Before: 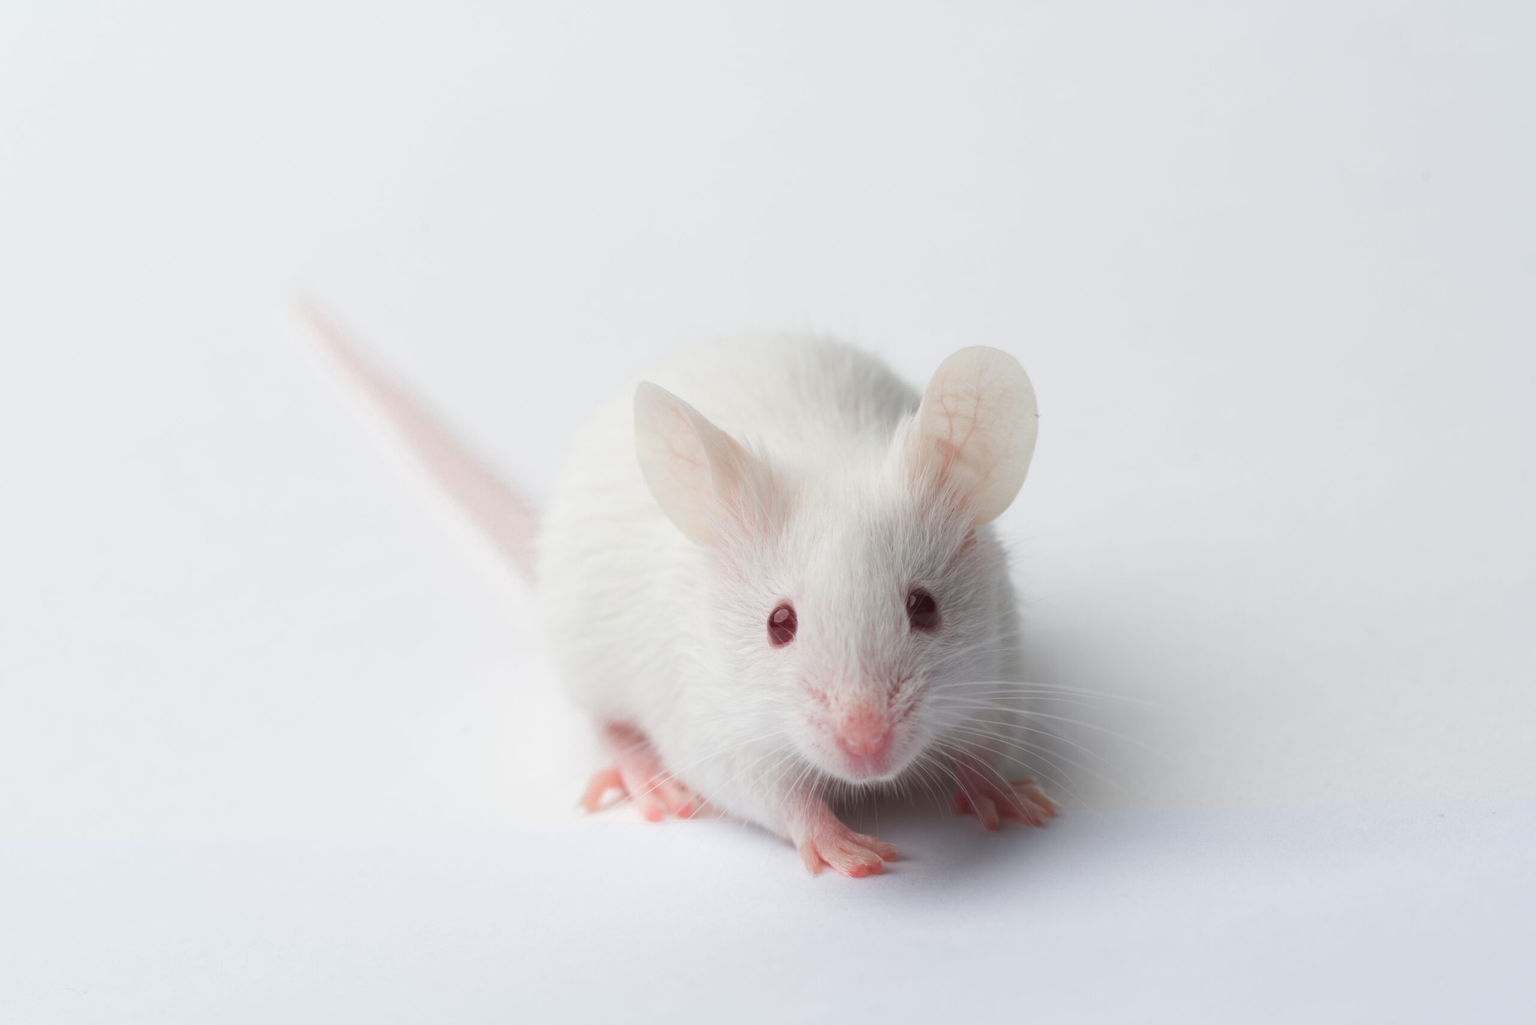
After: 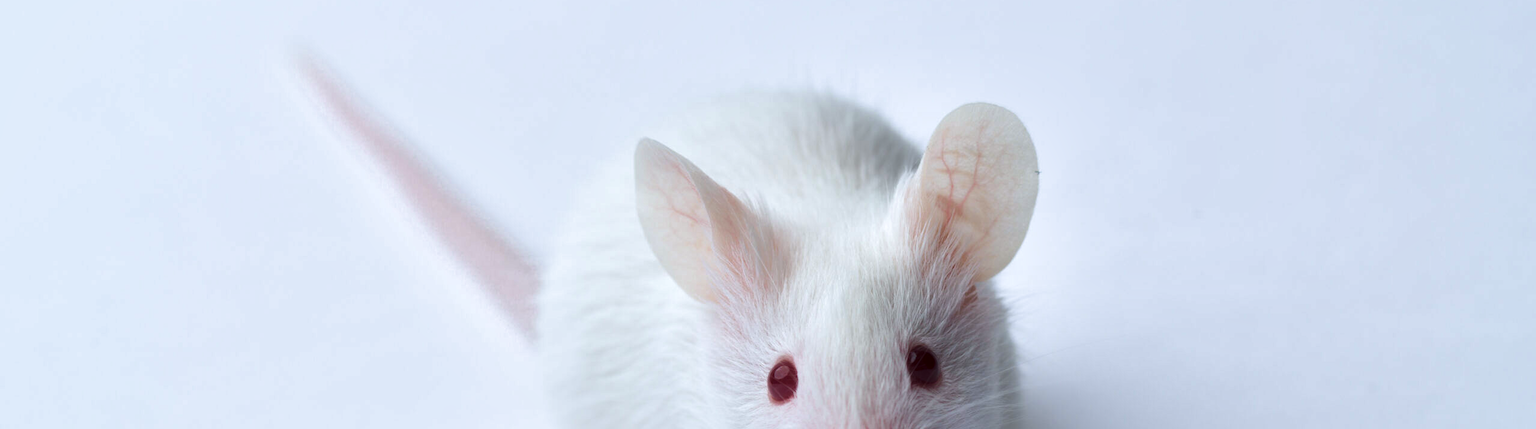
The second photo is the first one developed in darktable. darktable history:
local contrast: mode bilateral grid, contrast 70, coarseness 75, detail 180%, midtone range 0.2
crop and rotate: top 23.84%, bottom 34.294%
velvia: strength 45%
white balance: red 0.967, blue 1.049
